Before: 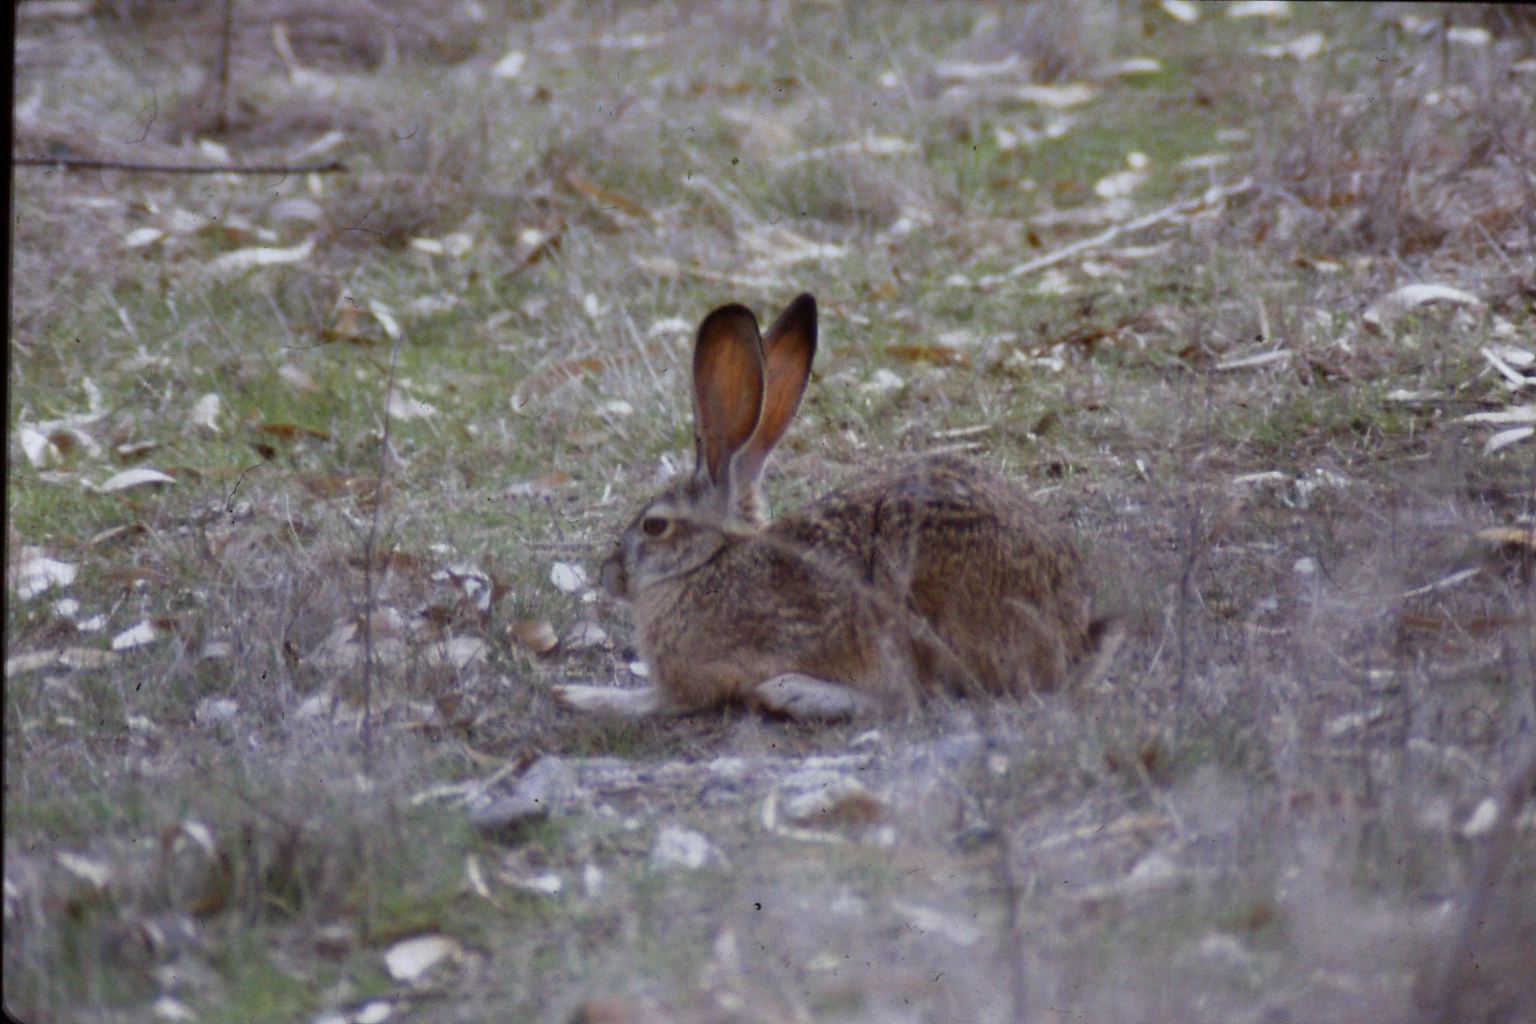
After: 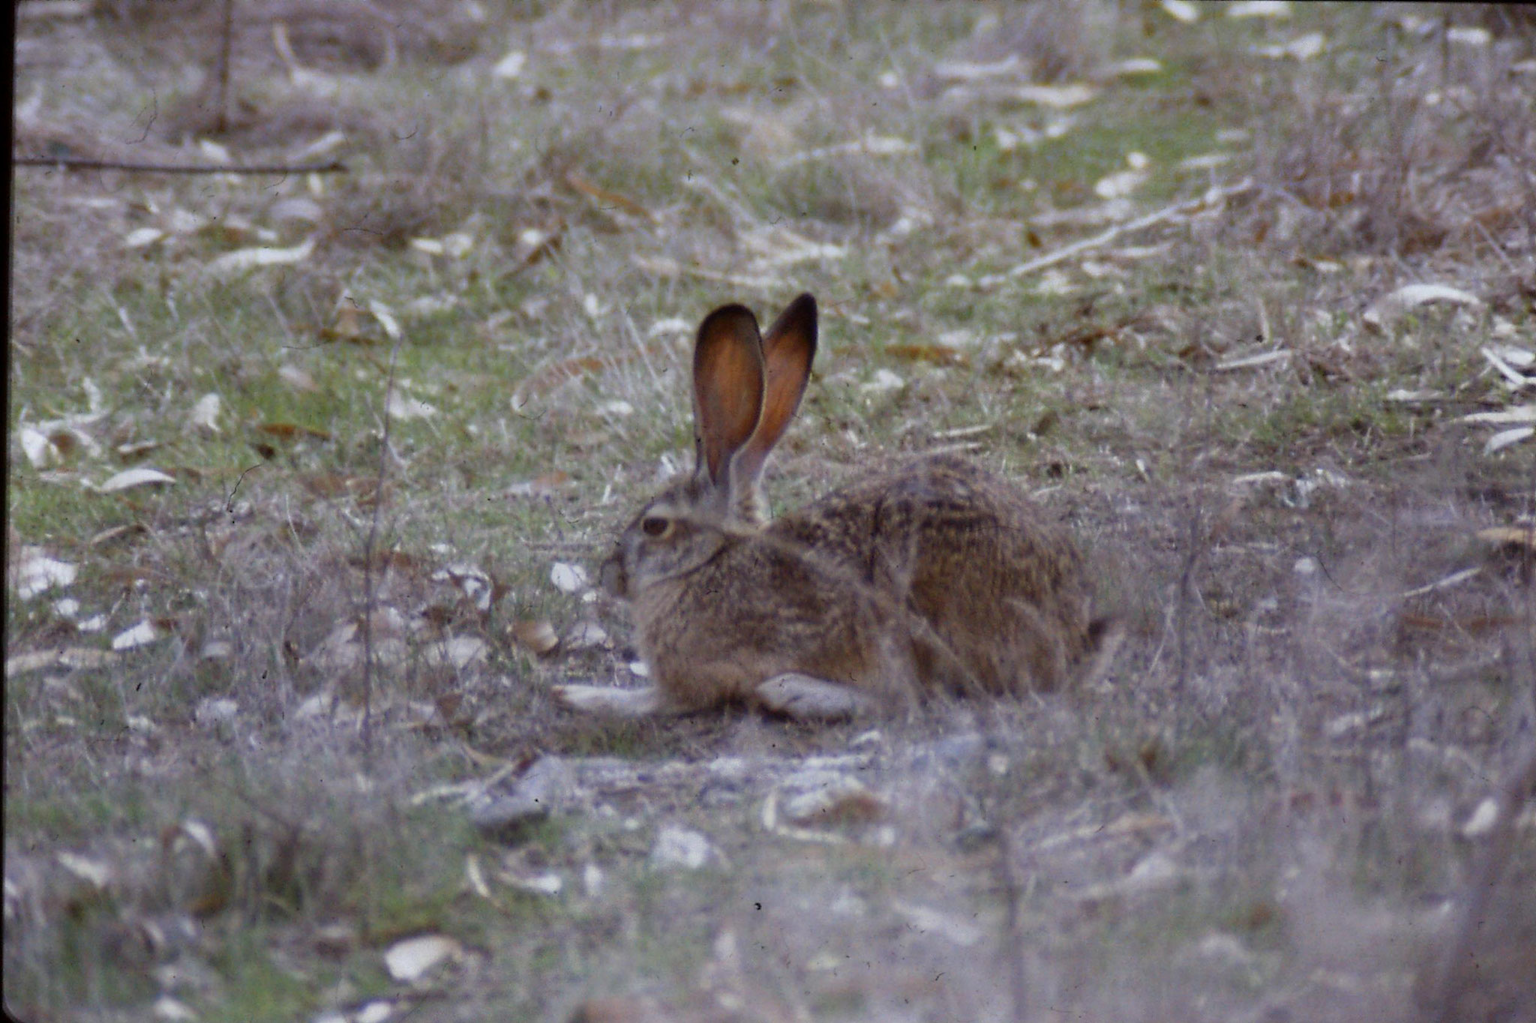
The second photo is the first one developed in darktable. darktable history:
tone equalizer: mask exposure compensation -0.484 EV
